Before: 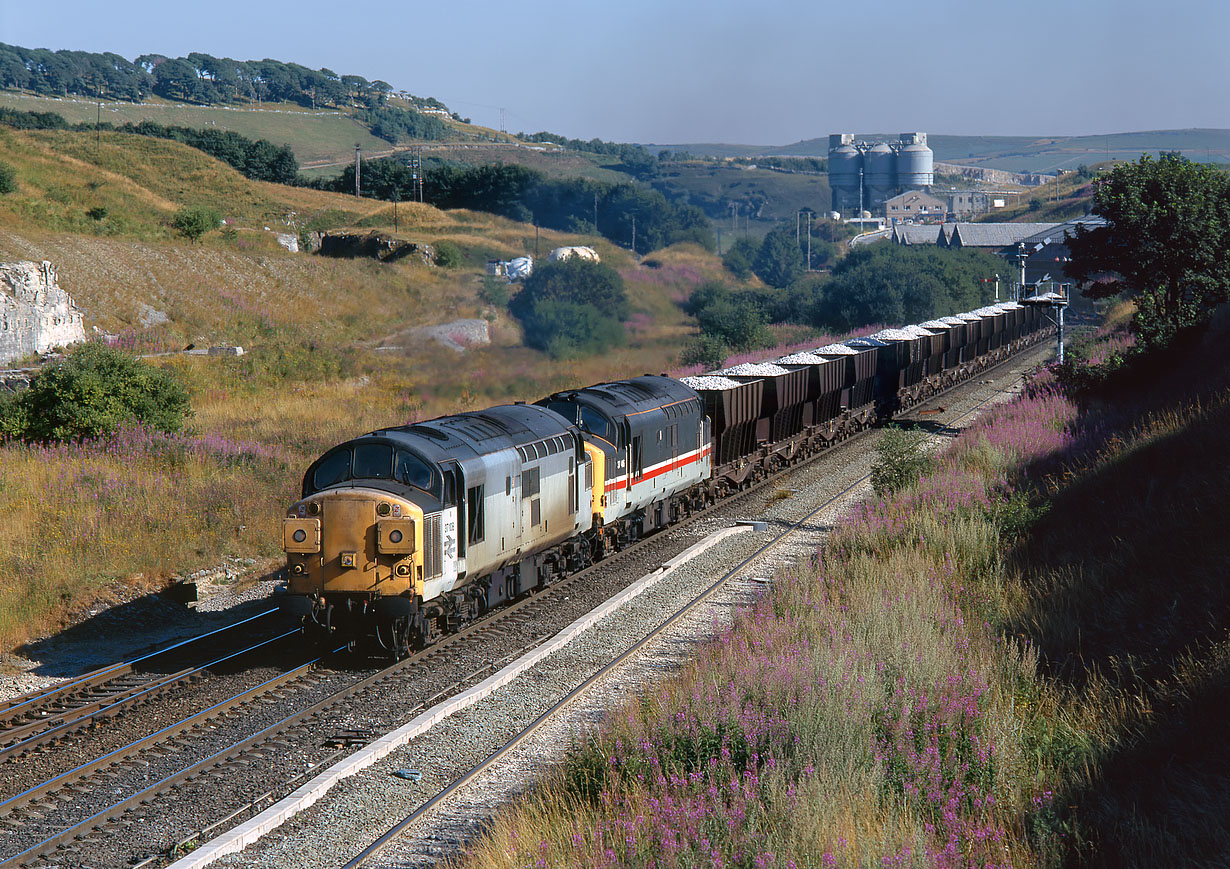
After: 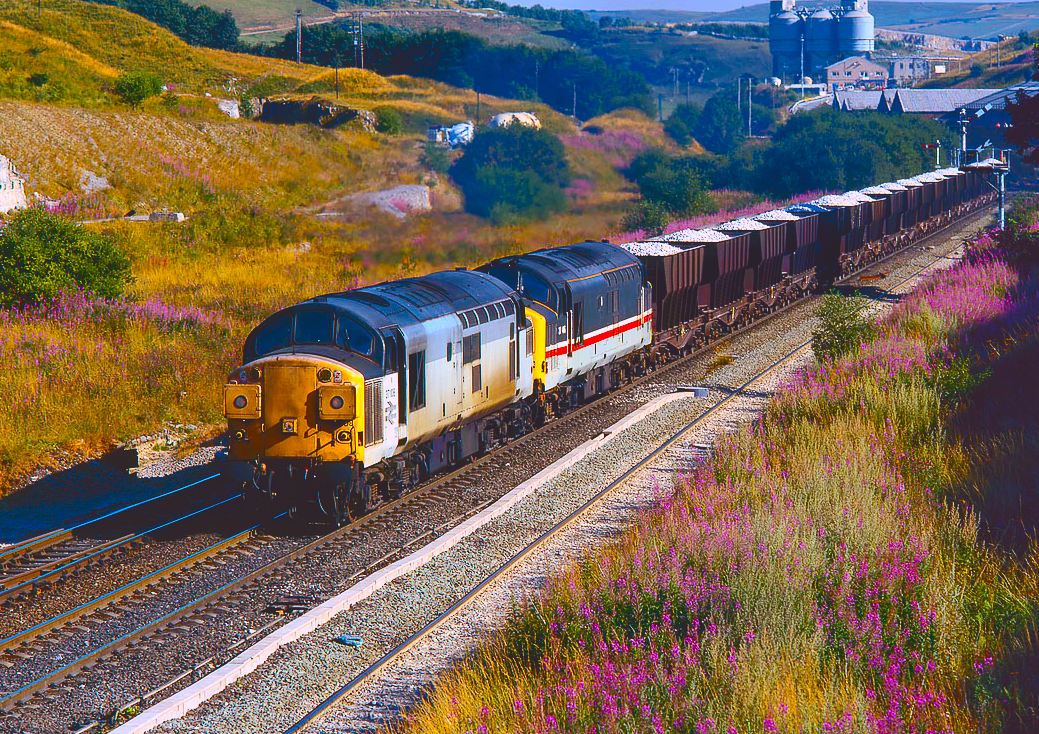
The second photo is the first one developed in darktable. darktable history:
tone equalizer: on, module defaults
contrast brightness saturation: contrast 0.2, brightness 0.16, saturation 0.22
color balance: output saturation 120%
color balance rgb: perceptual saturation grading › global saturation 30%, global vibrance 30%
shadows and highlights: shadows 32, highlights -32, soften with gaussian
exposure: black level correction 0.005, exposure 0.014 EV, compensate highlight preservation false
tone curve: curves: ch0 [(0, 0.142) (0.384, 0.314) (0.752, 0.711) (0.991, 0.95)]; ch1 [(0.006, 0.129) (0.346, 0.384) (1, 1)]; ch2 [(0.003, 0.057) (0.261, 0.248) (1, 1)], color space Lab, independent channels
crop and rotate: left 4.842%, top 15.51%, right 10.668%
